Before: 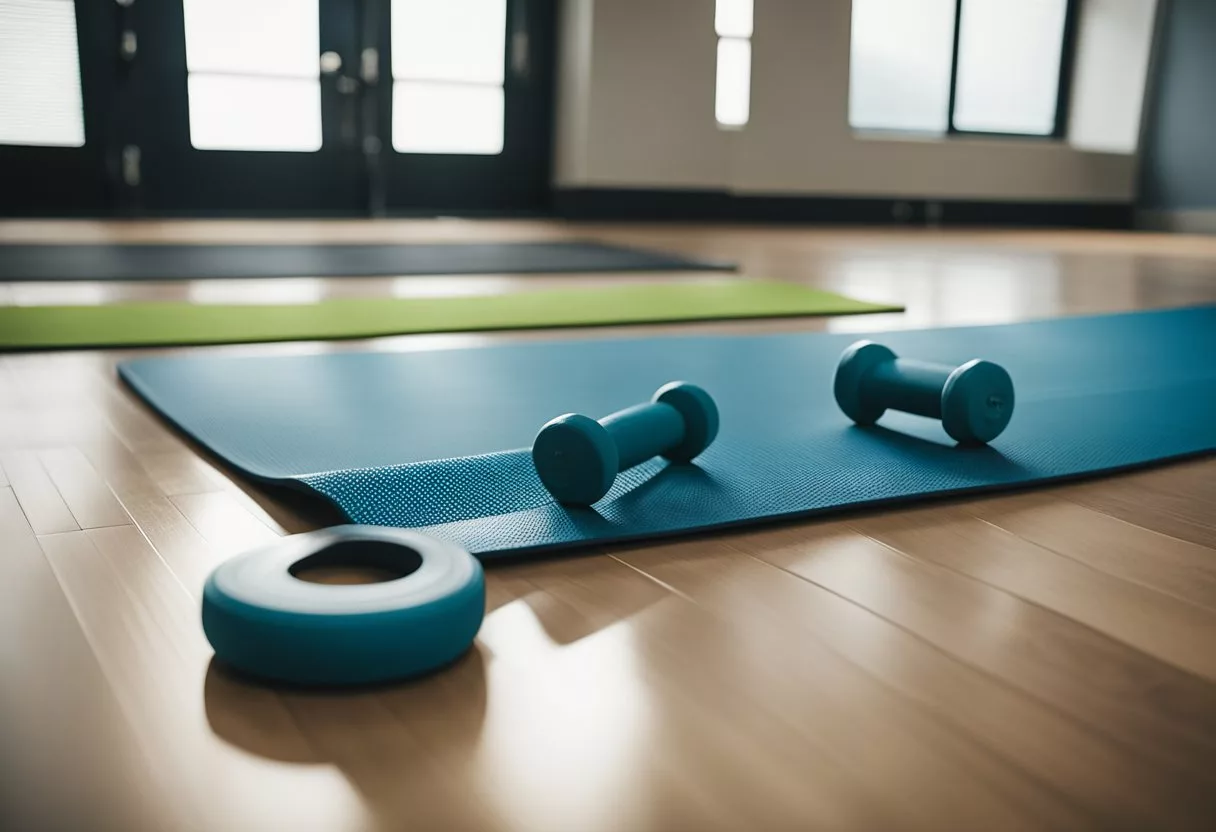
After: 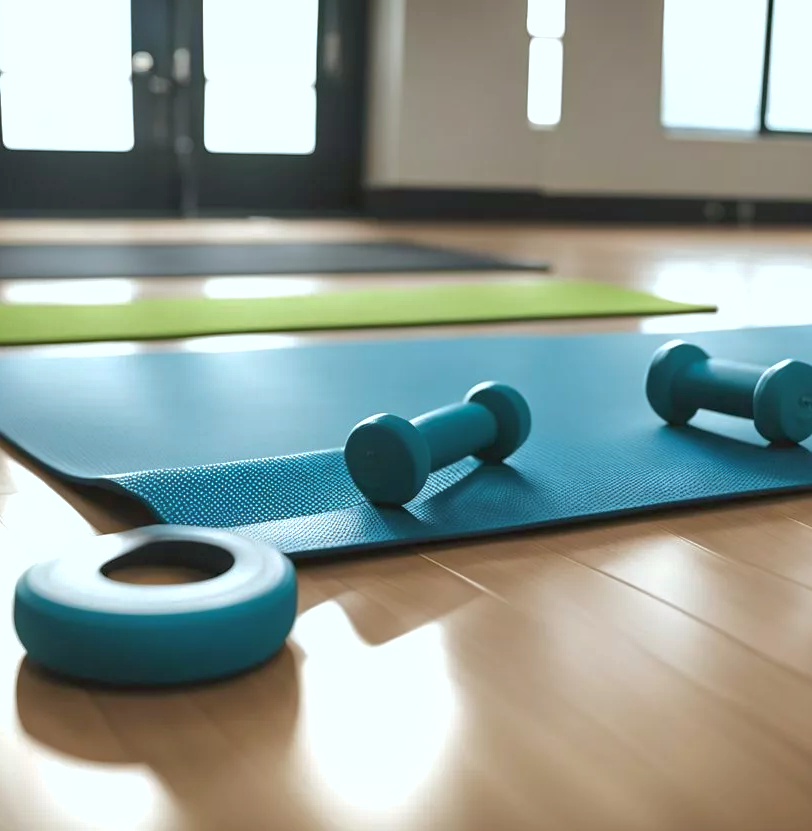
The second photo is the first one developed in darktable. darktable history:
shadows and highlights: on, module defaults
crop and rotate: left 15.52%, right 17.703%
exposure: black level correction 0.001, exposure 0.498 EV, compensate highlight preservation false
color correction: highlights a* -3.34, highlights b* -6.73, shadows a* 3.14, shadows b* 5.68
